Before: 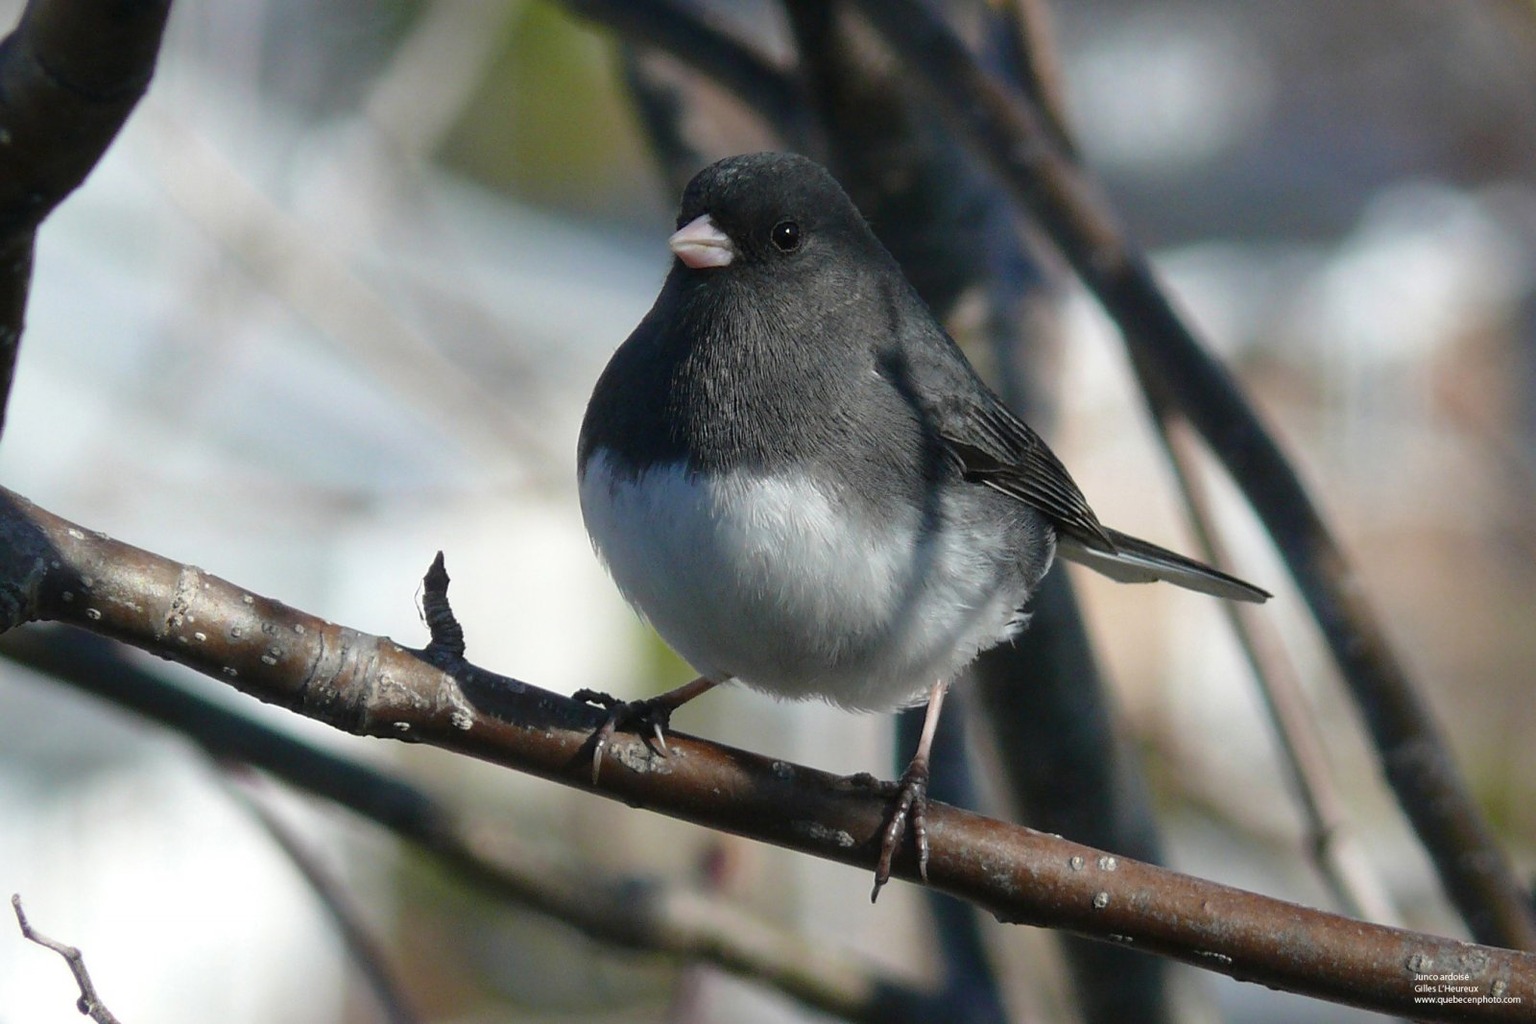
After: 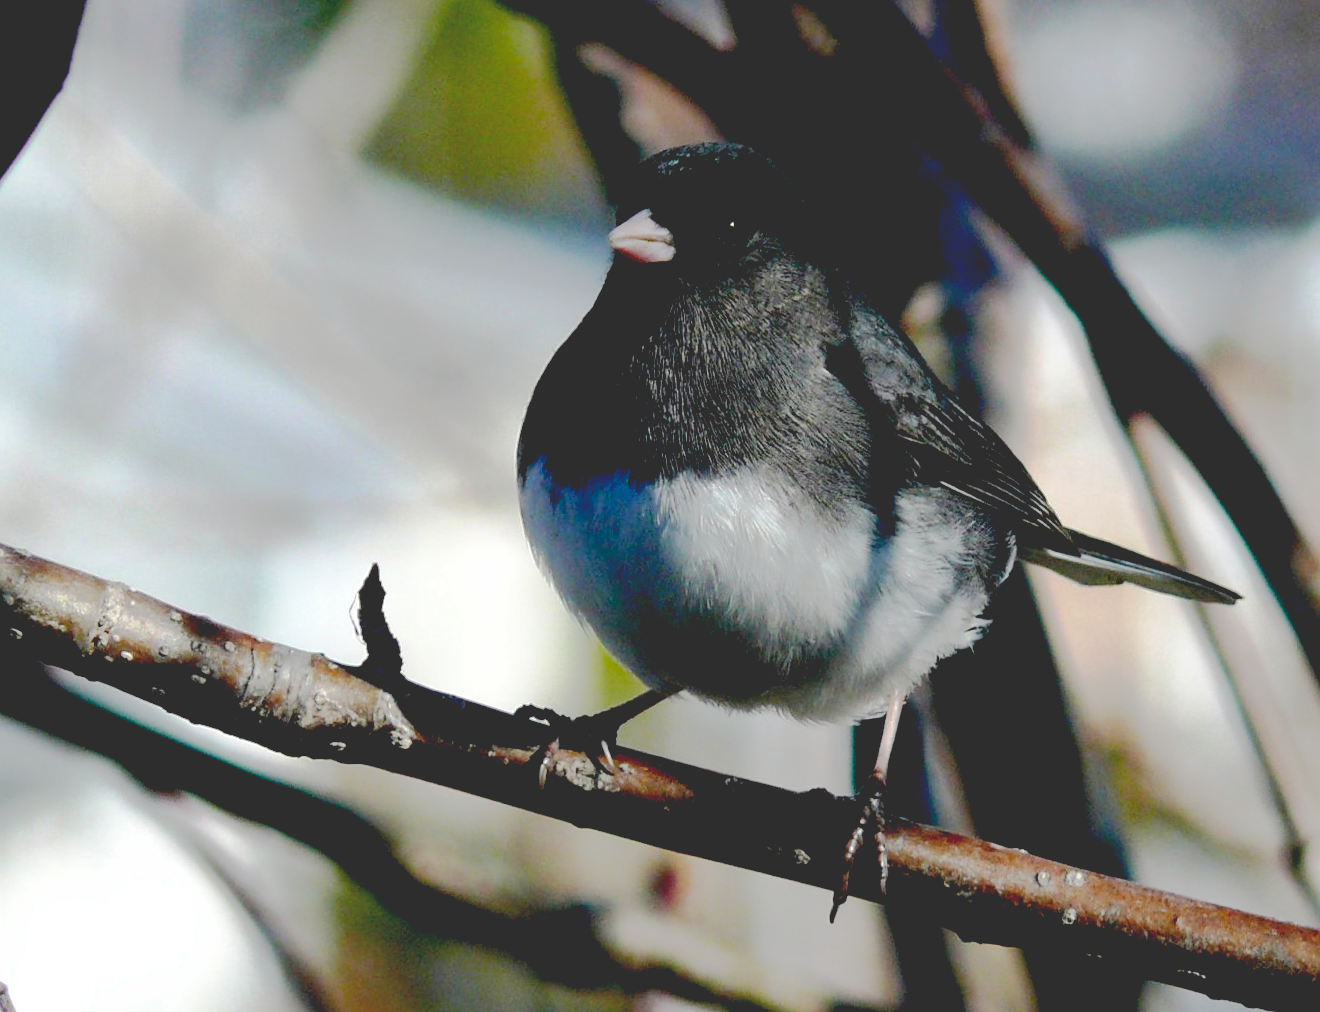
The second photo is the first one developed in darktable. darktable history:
crop and rotate: angle 0.835°, left 4.317%, top 0.445%, right 11.384%, bottom 2.603%
tone equalizer: edges refinement/feathering 500, mask exposure compensation -1.57 EV, preserve details no
base curve: curves: ch0 [(0.065, 0.026) (0.236, 0.358) (0.53, 0.546) (0.777, 0.841) (0.924, 0.992)], preserve colors none
